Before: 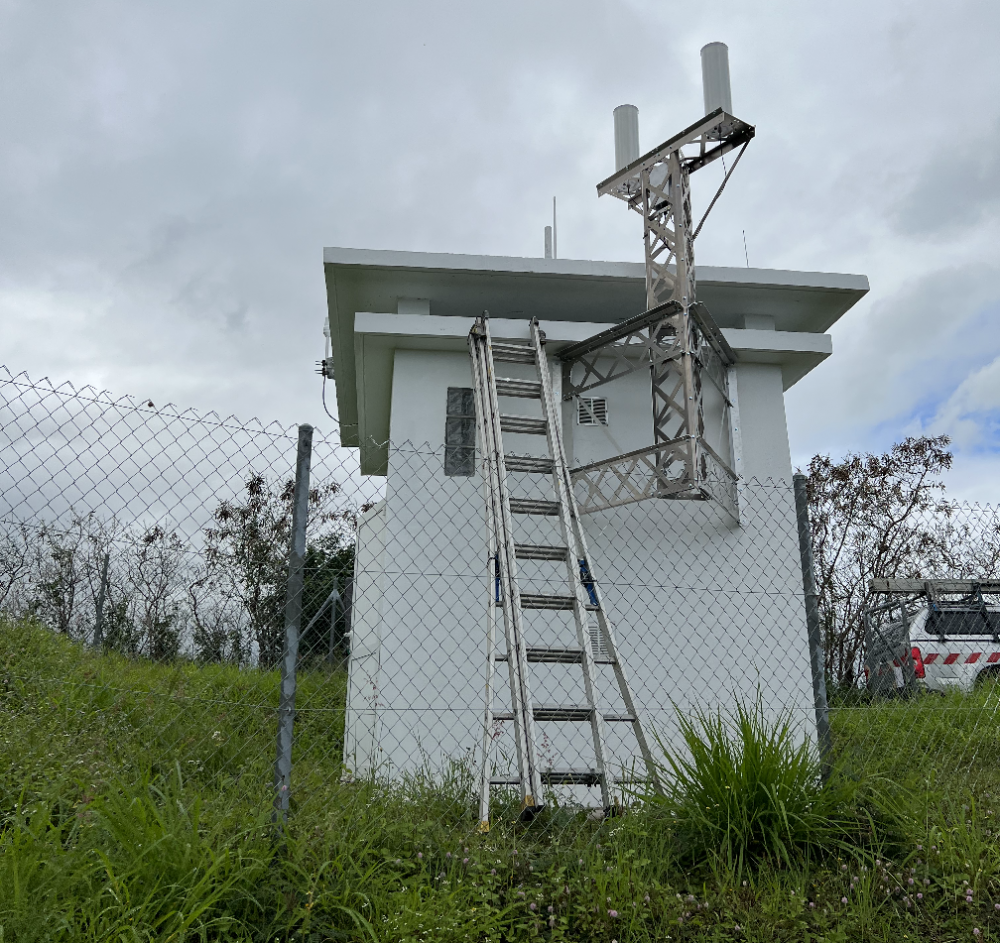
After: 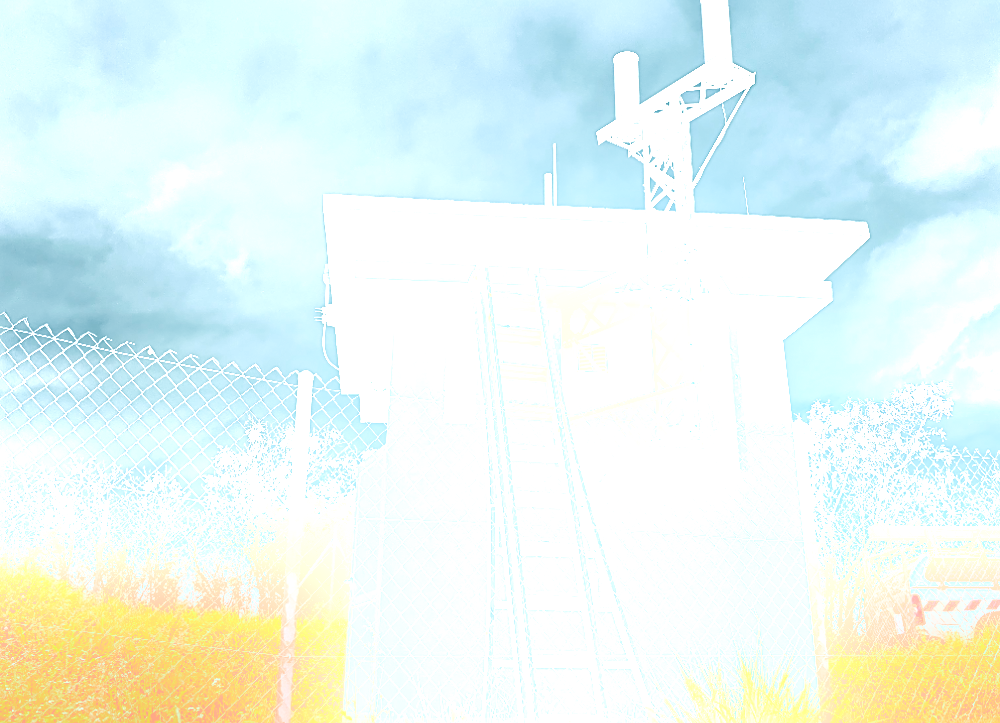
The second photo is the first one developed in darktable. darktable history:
crop: top 5.667%, bottom 17.637%
sharpen: on, module defaults
local contrast: highlights 25%, detail 130%
rgb levels: levels [[0.01, 0.419, 0.839], [0, 0.5, 1], [0, 0.5, 1]]
color balance rgb: shadows lift › luminance -7.7%, shadows lift › chroma 2.13%, shadows lift › hue 200.79°, power › luminance -7.77%, power › chroma 2.27%, power › hue 220.69°, highlights gain › luminance 15.15%, highlights gain › chroma 4%, highlights gain › hue 209.35°, global offset › luminance -0.21%, global offset › chroma 0.27%, perceptual saturation grading › global saturation 24.42%, perceptual saturation grading › highlights -24.42%, perceptual saturation grading › mid-tones 24.42%, perceptual saturation grading › shadows 40%, perceptual brilliance grading › global brilliance -5%, perceptual brilliance grading › highlights 24.42%, perceptual brilliance grading › mid-tones 7%, perceptual brilliance grading › shadows -5%
color correction: highlights a* 9.03, highlights b* 8.71, shadows a* 40, shadows b* 40, saturation 0.8
bloom: size 25%, threshold 5%, strength 90%
white balance: red 0.978, blue 0.999
